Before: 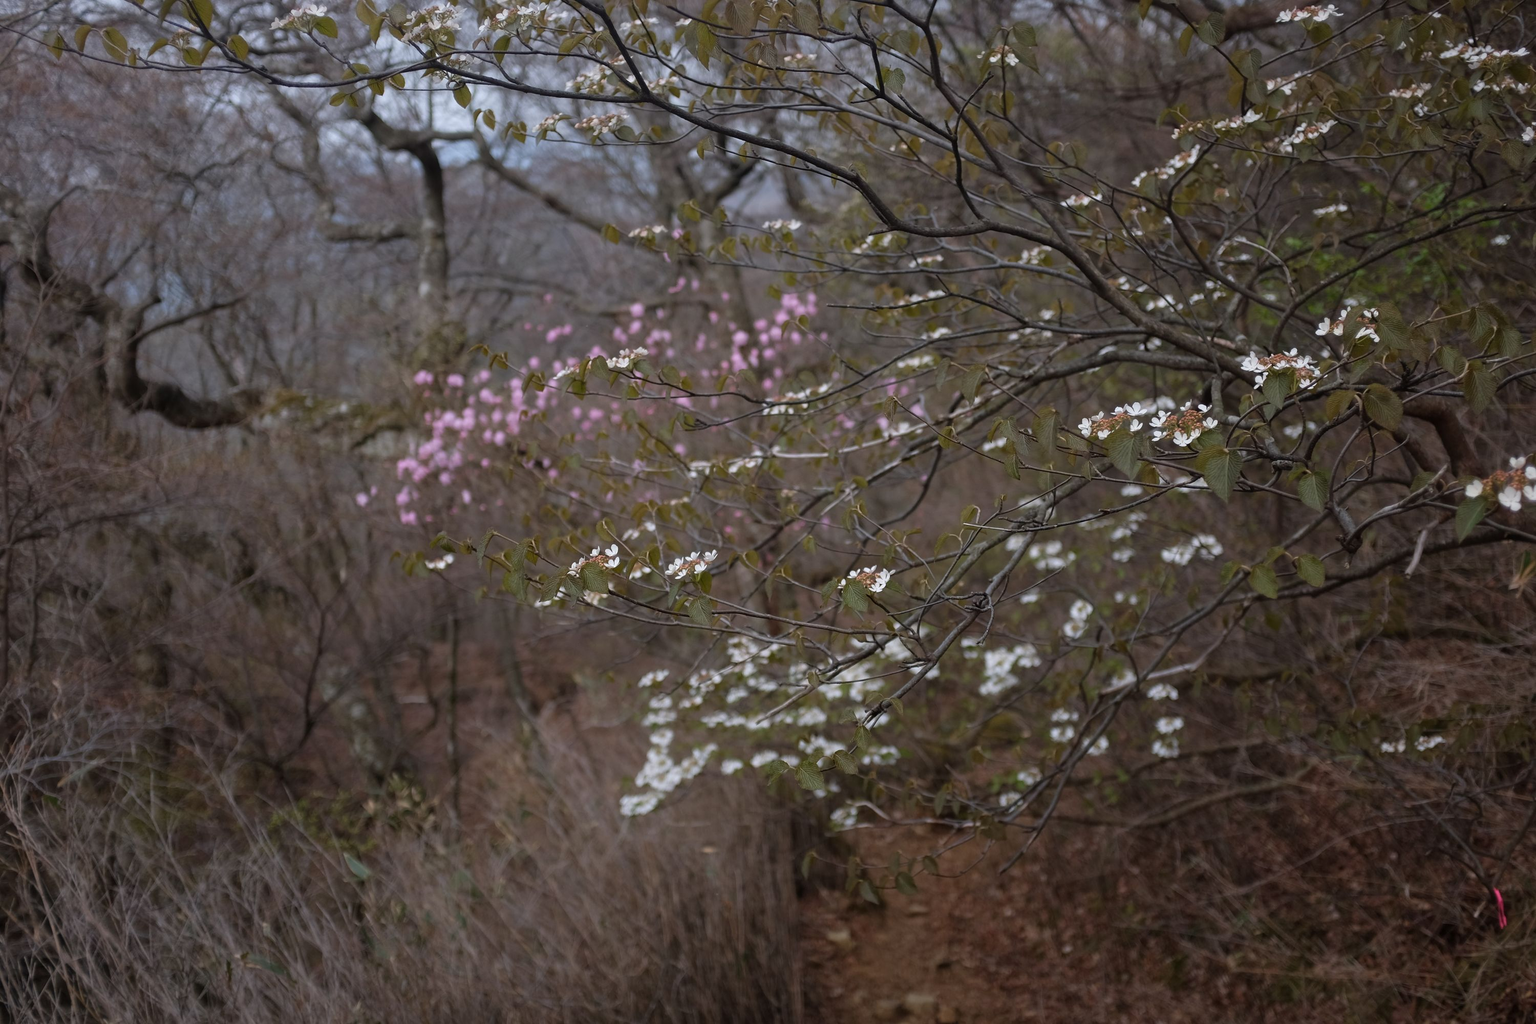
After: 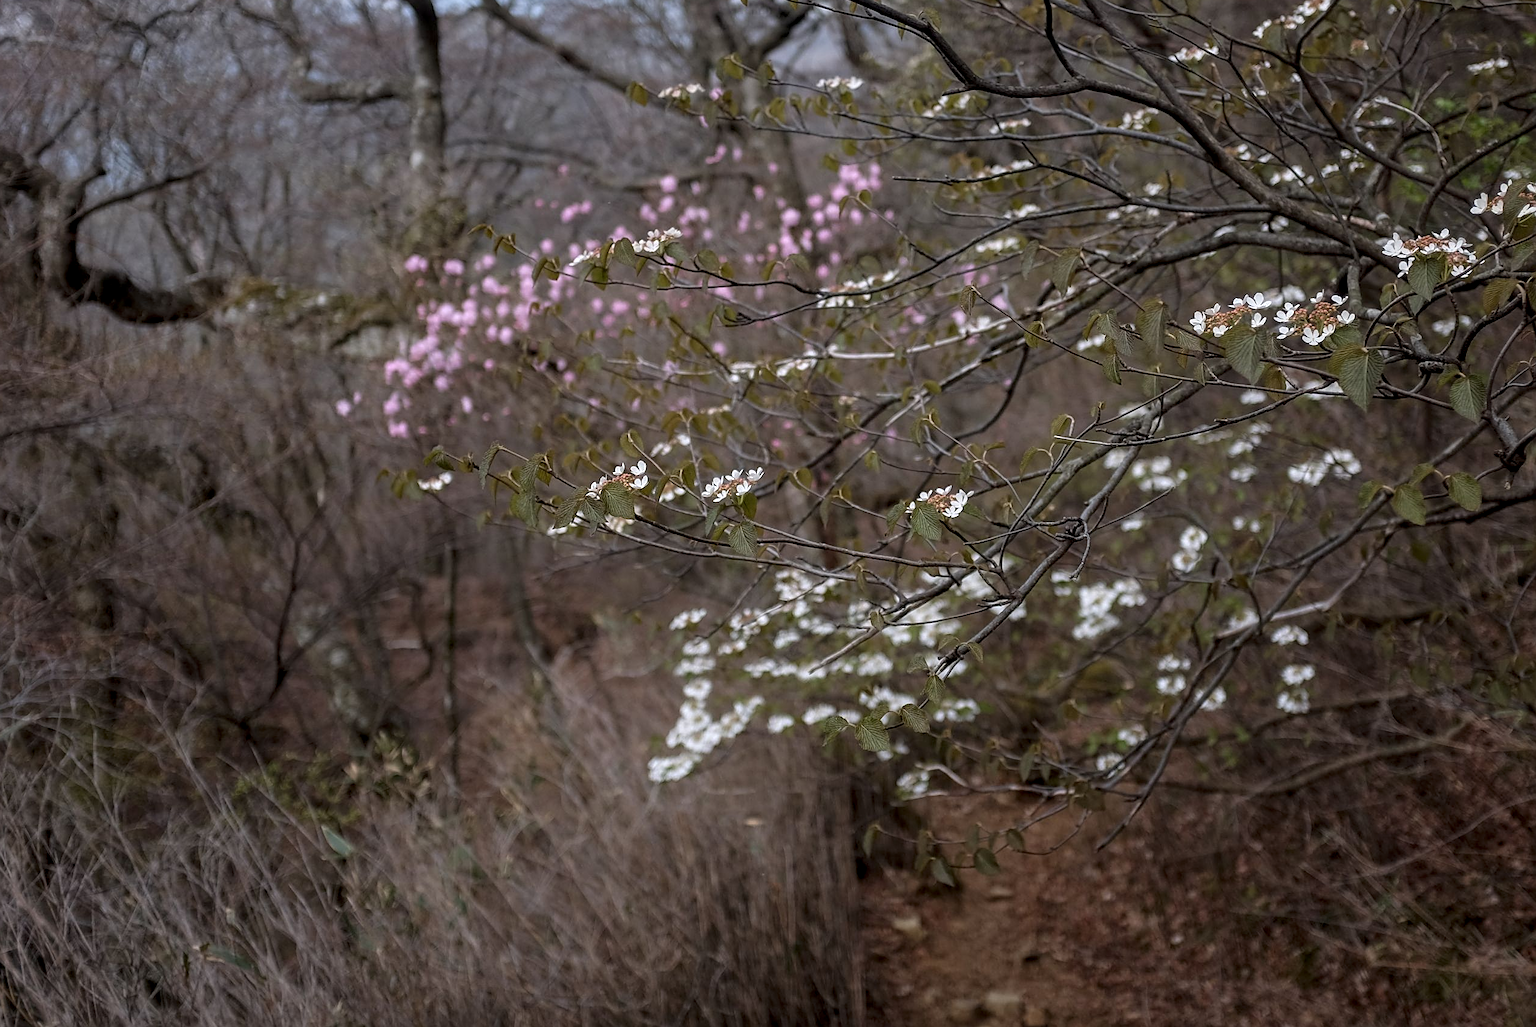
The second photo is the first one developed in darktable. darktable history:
crop and rotate: left 4.674%, top 15.139%, right 10.707%
tone equalizer: smoothing diameter 24.8%, edges refinement/feathering 11.56, preserve details guided filter
sharpen: on, module defaults
local contrast: detail 142%
